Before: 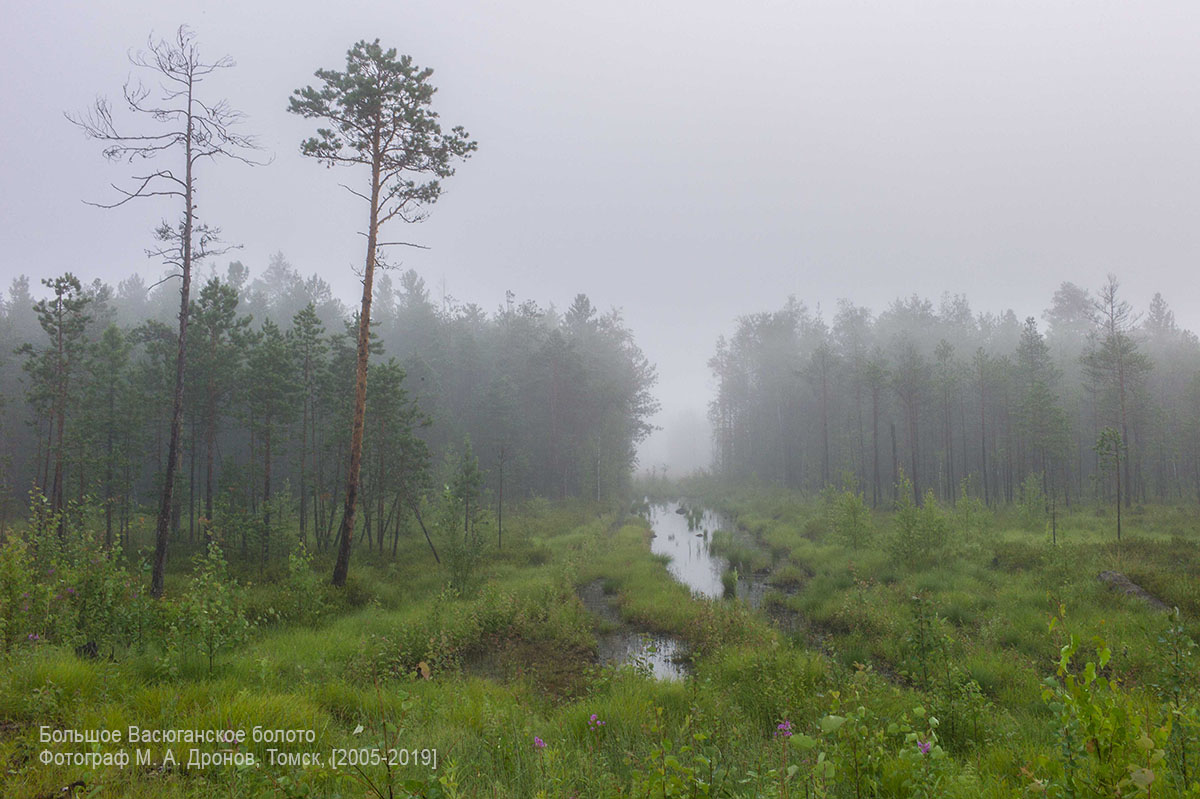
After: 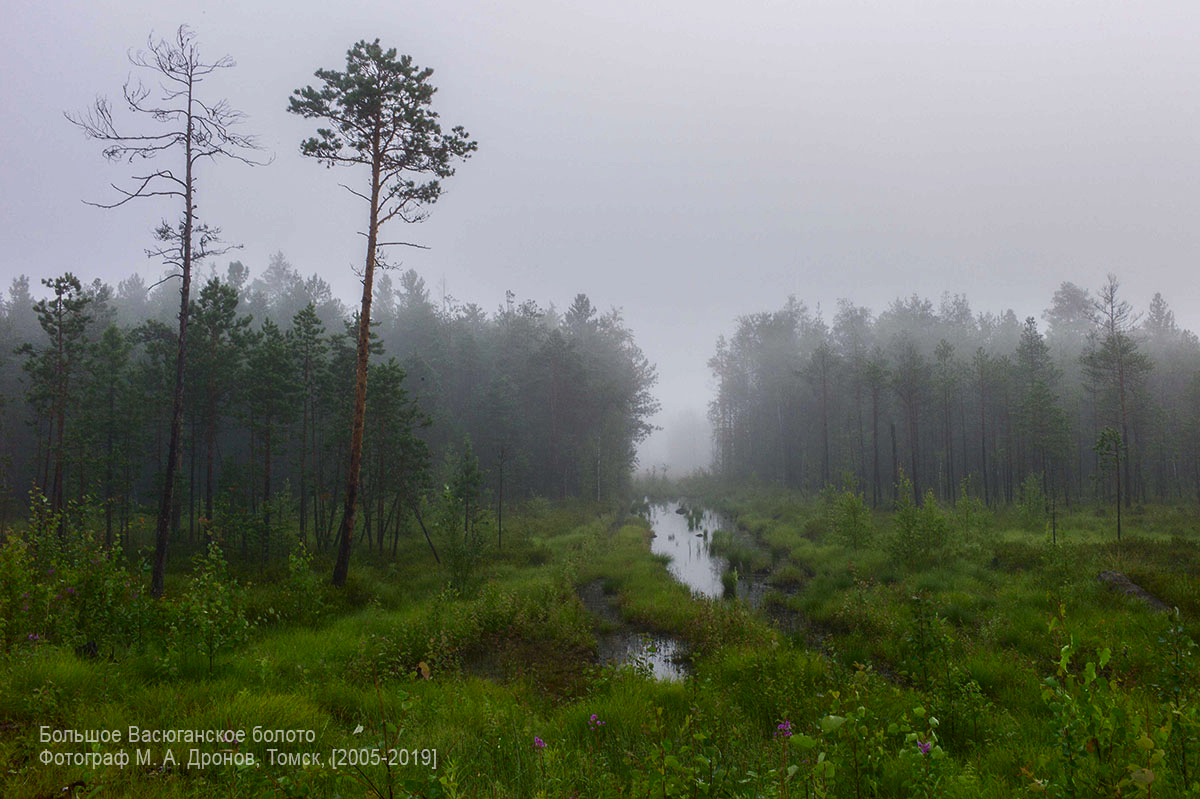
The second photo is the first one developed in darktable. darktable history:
contrast brightness saturation: contrast 0.128, brightness -0.228, saturation 0.144
